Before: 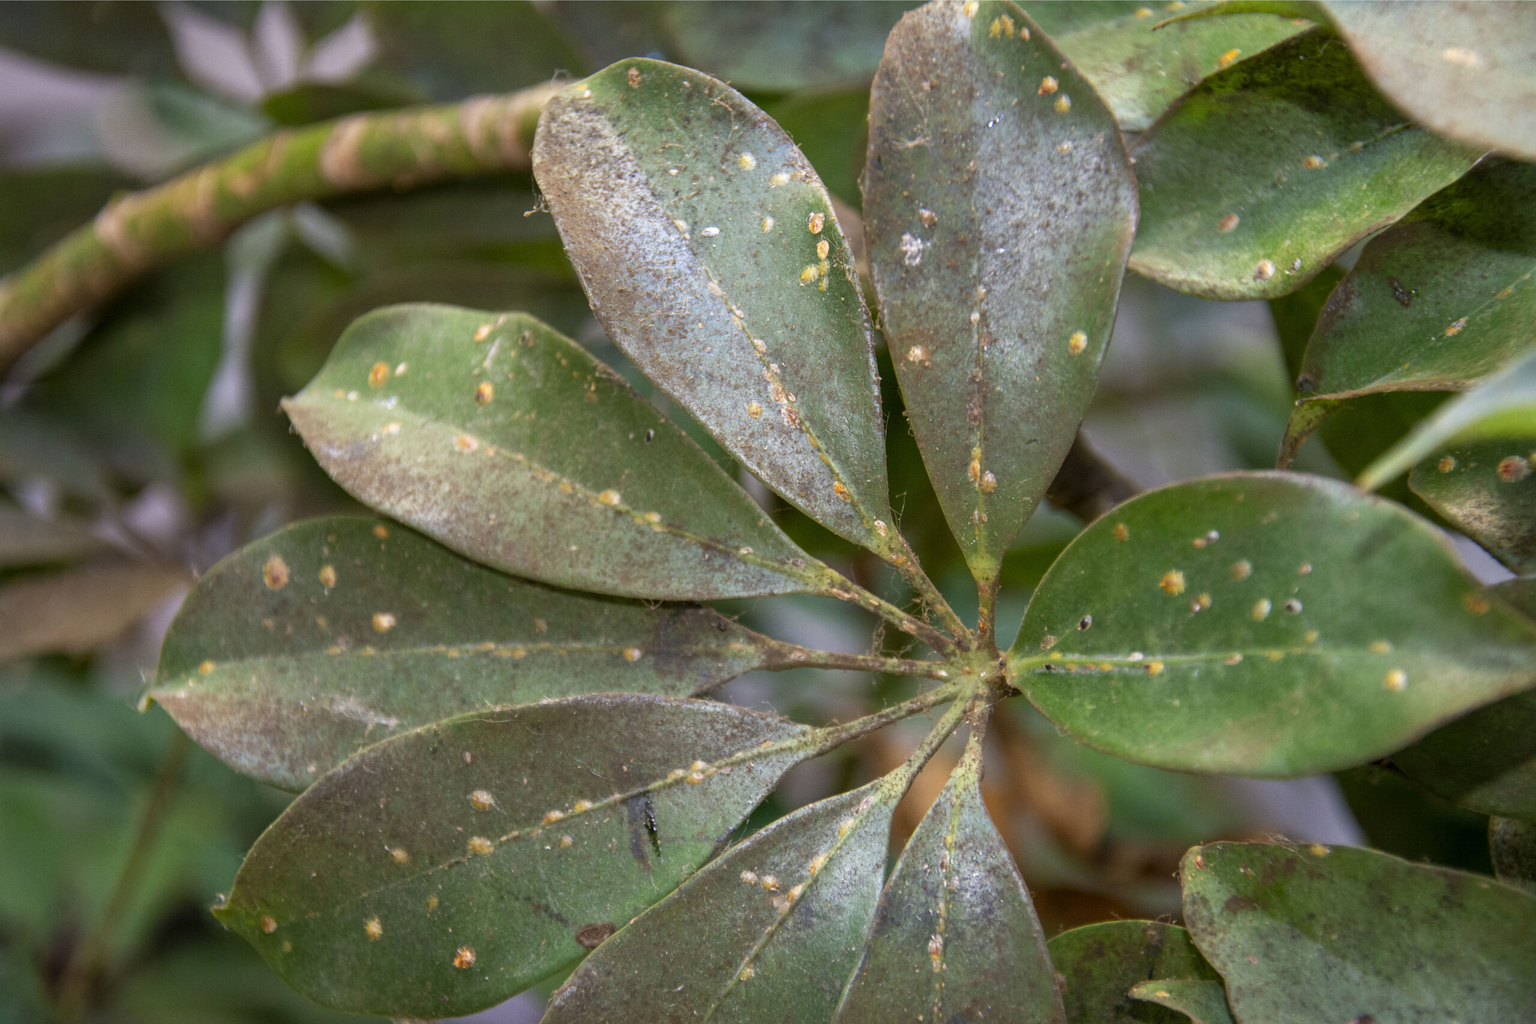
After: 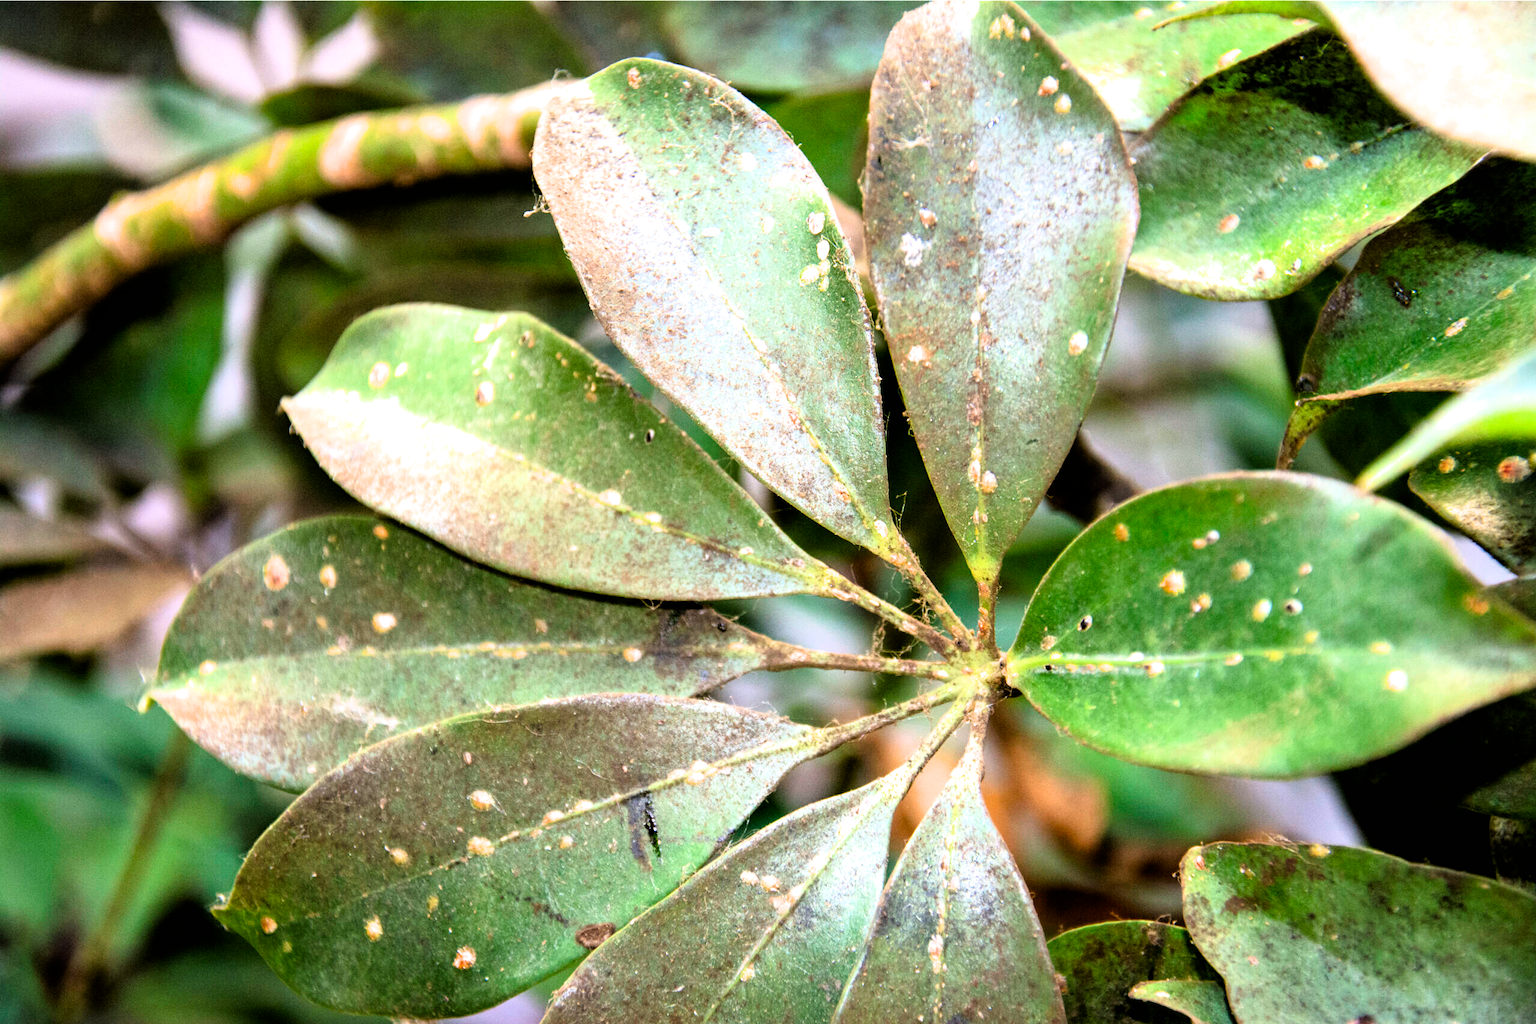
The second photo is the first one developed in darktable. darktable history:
filmic rgb: black relative exposure -3.75 EV, white relative exposure 2.4 EV, dynamic range scaling -50%, hardness 3.42, latitude 30%, contrast 1.8
exposure: black level correction 0, exposure 1 EV, compensate exposure bias true, compensate highlight preservation false
color correction: saturation 1.32
